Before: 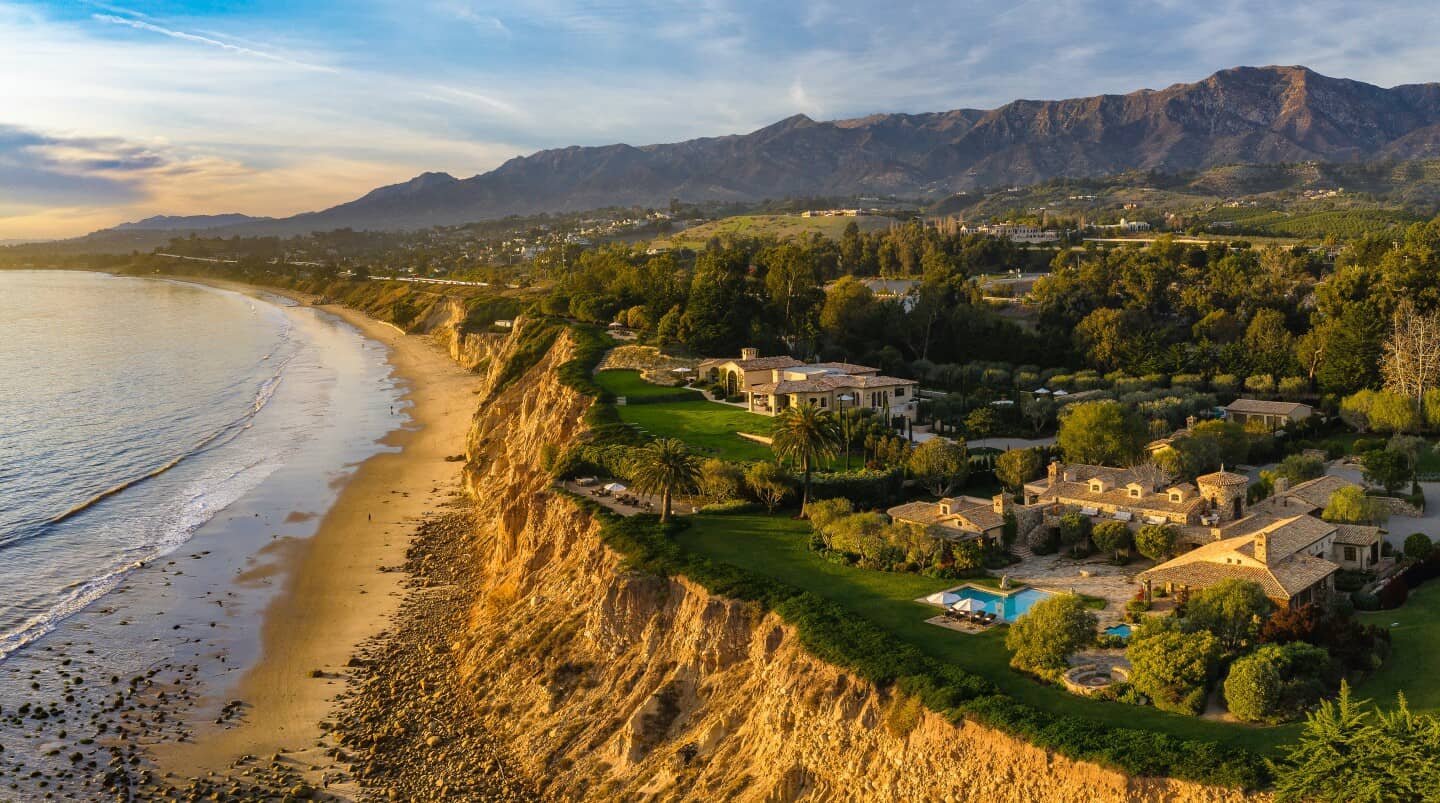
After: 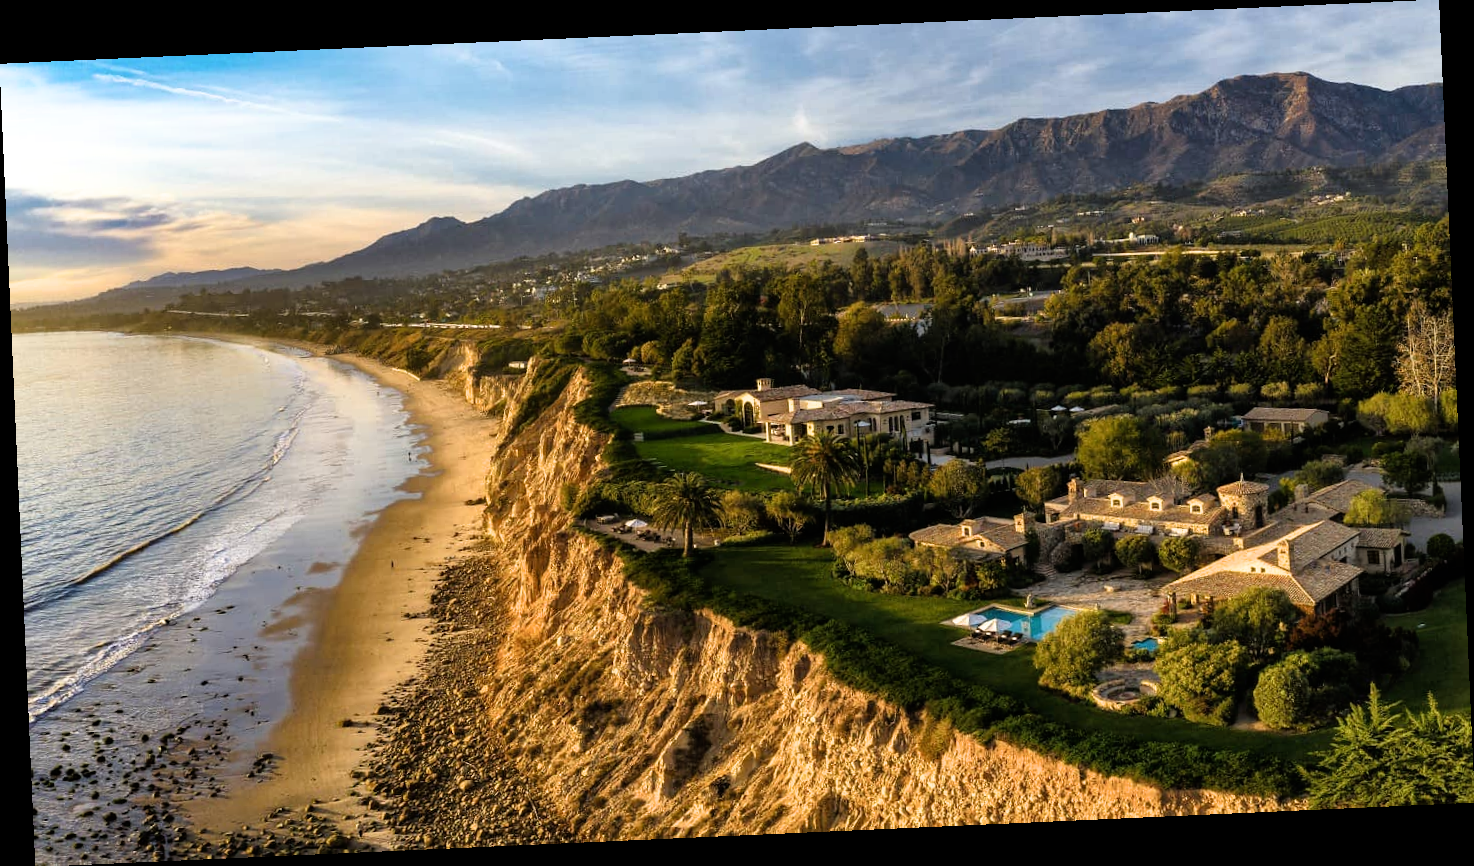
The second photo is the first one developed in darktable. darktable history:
filmic rgb: white relative exposure 2.34 EV, hardness 6.59
rotate and perspective: rotation -2.56°, automatic cropping off
